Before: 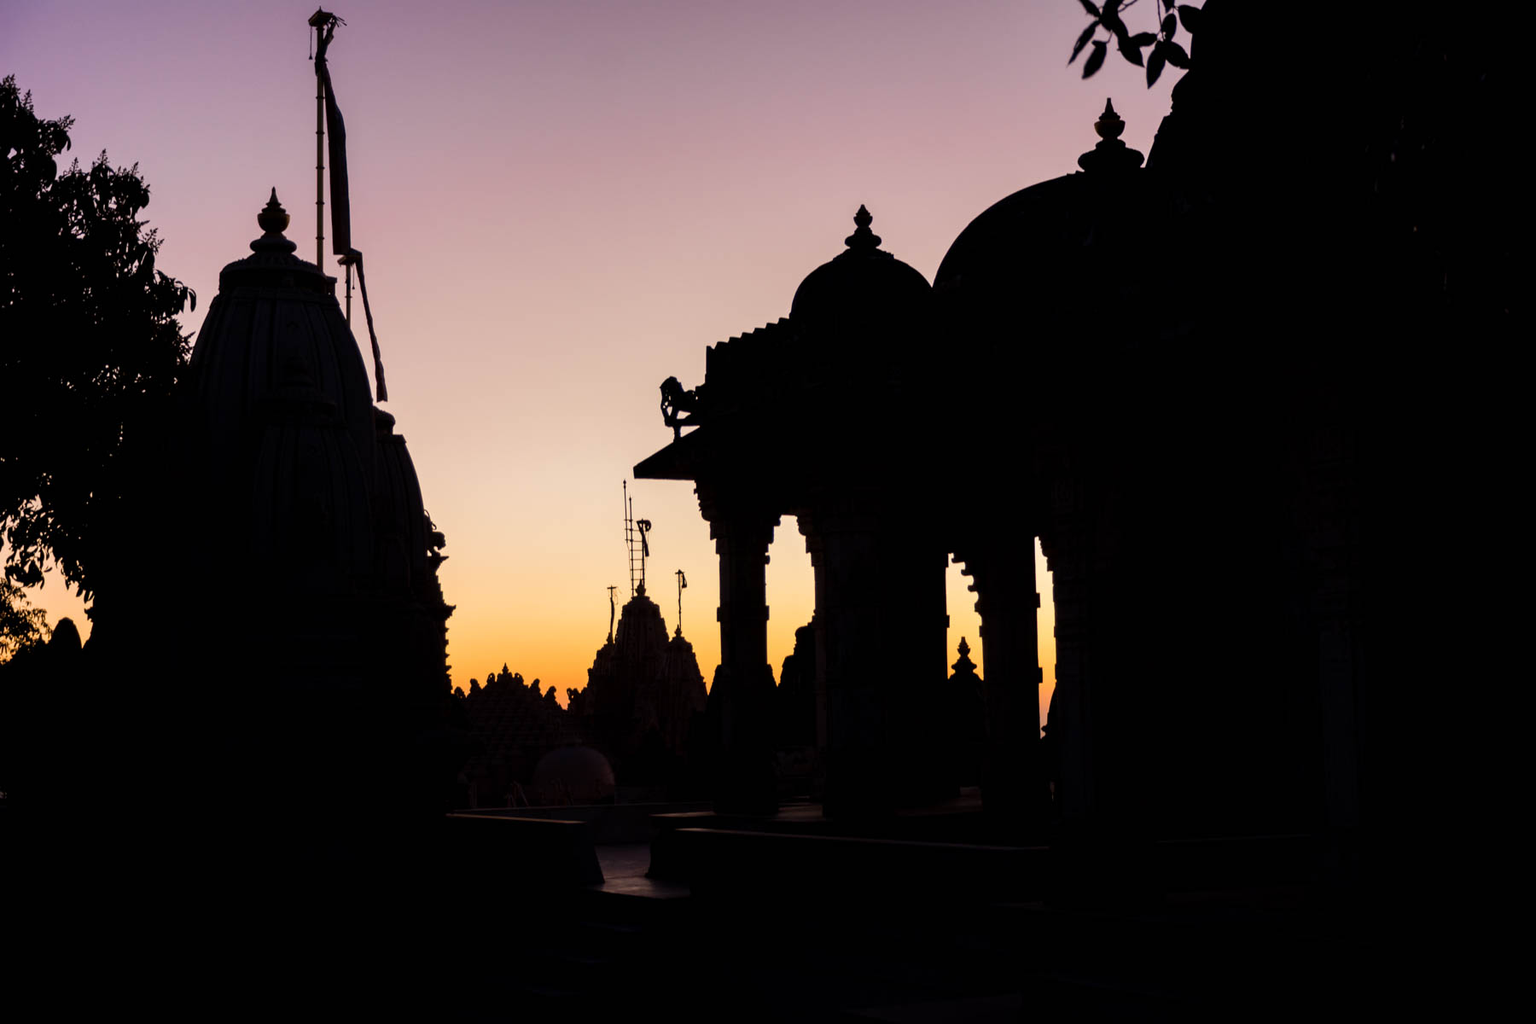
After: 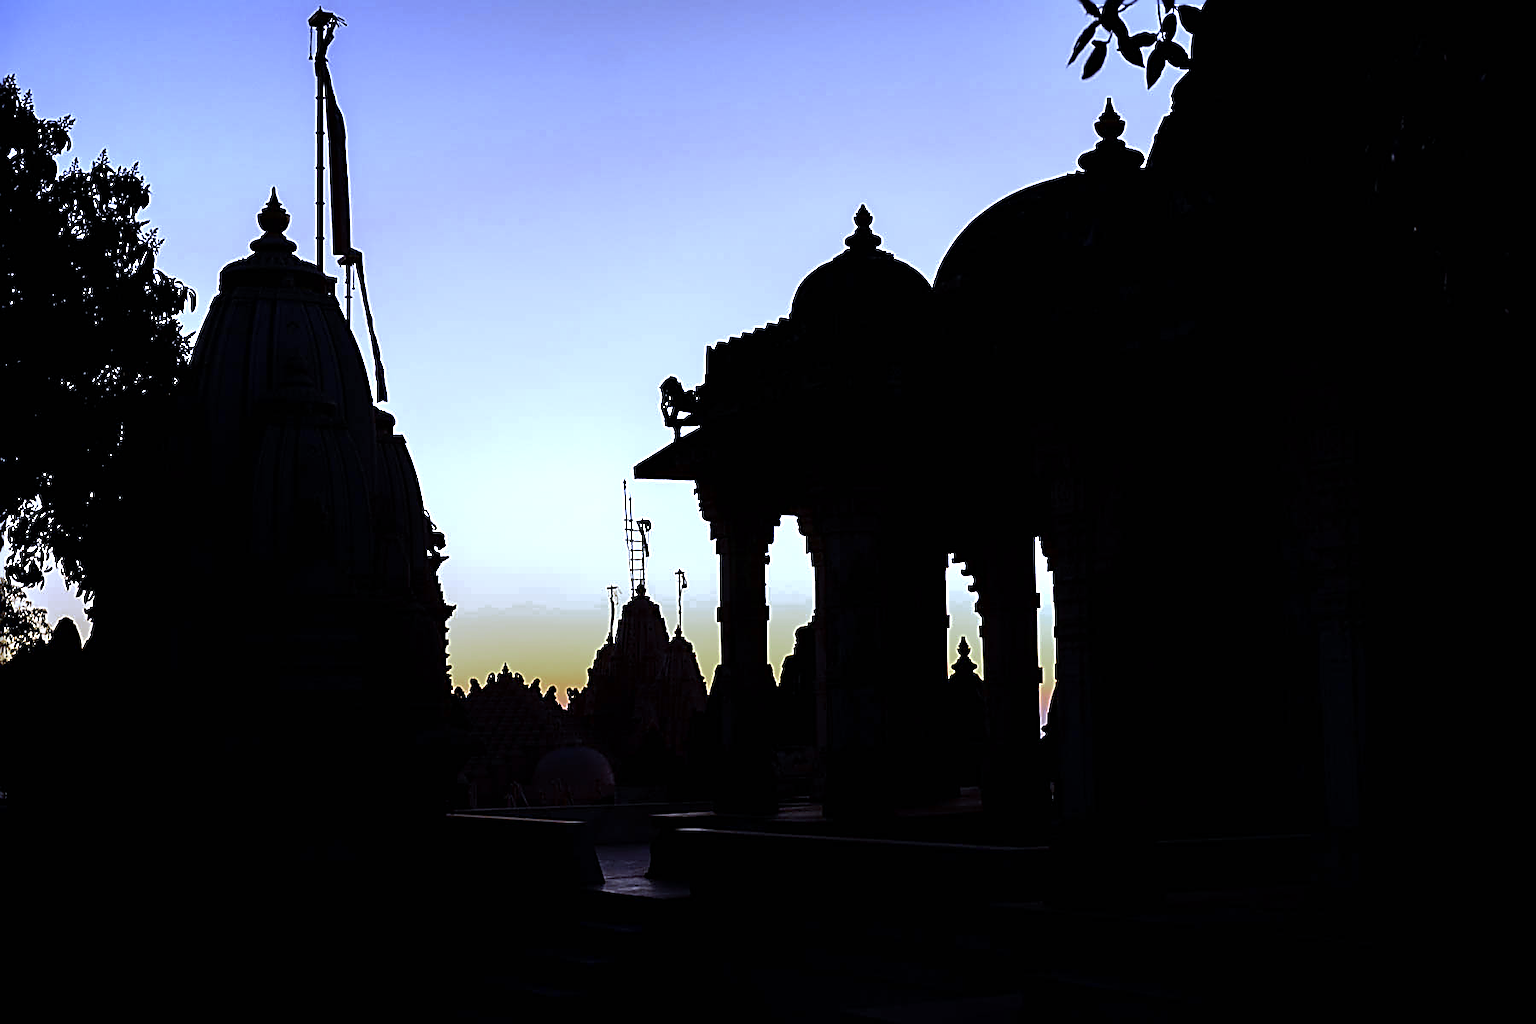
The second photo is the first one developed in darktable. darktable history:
sharpen: amount 1.861
color zones: curves: ch0 [(0, 0.466) (0.128, 0.466) (0.25, 0.5) (0.375, 0.456) (0.5, 0.5) (0.625, 0.5) (0.737, 0.652) (0.875, 0.5)]; ch1 [(0, 0.603) (0.125, 0.618) (0.261, 0.348) (0.372, 0.353) (0.497, 0.363) (0.611, 0.45) (0.731, 0.427) (0.875, 0.518) (0.998, 0.652)]; ch2 [(0, 0.559) (0.125, 0.451) (0.253, 0.564) (0.37, 0.578) (0.5, 0.466) (0.625, 0.471) (0.731, 0.471) (0.88, 0.485)]
levels: mode automatic, black 0.023%, white 99.97%, levels [0.062, 0.494, 0.925]
white balance: red 0.766, blue 1.537
